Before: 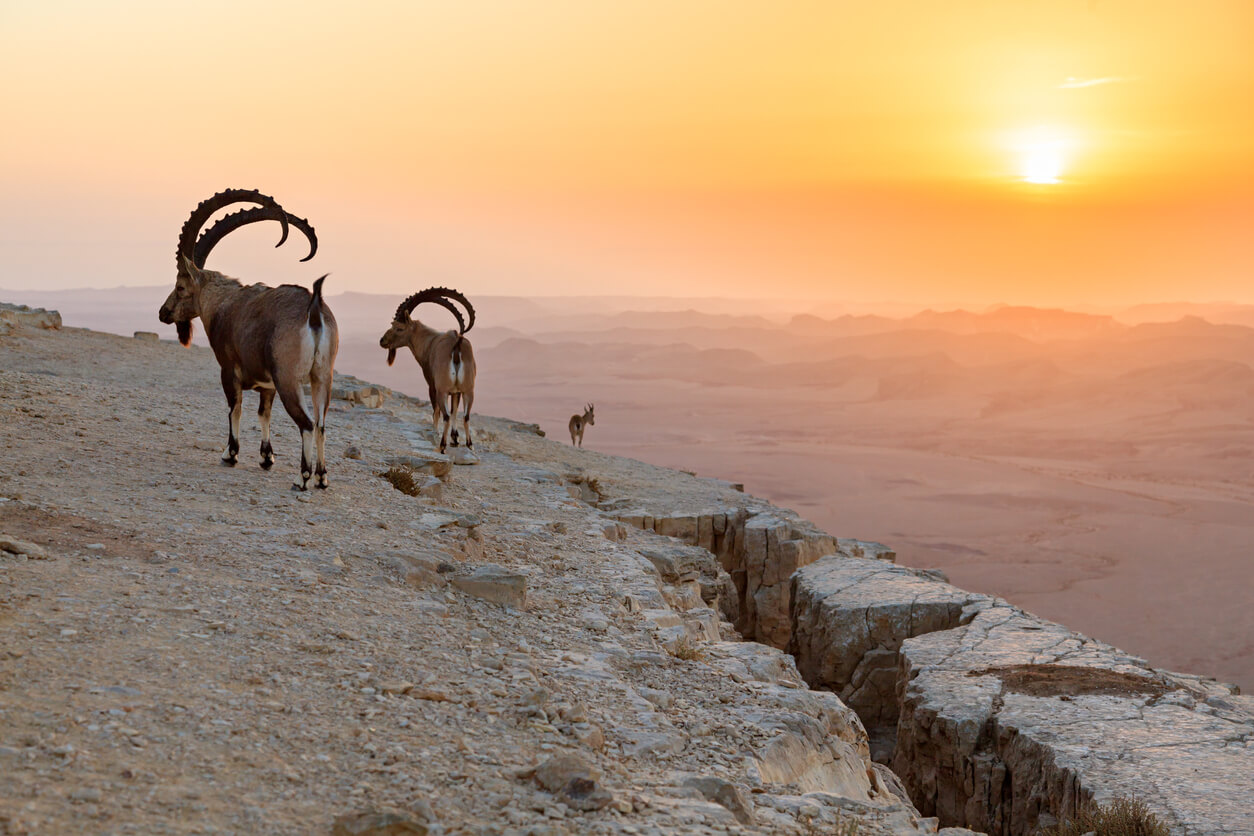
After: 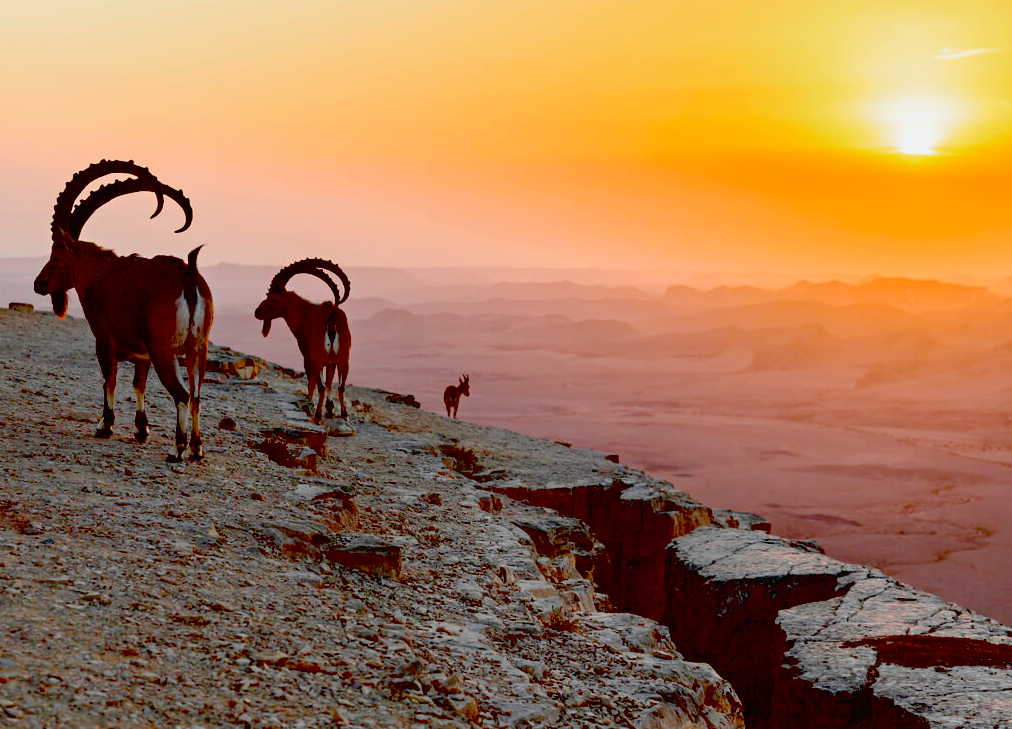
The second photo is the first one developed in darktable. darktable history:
exposure: black level correction 0.098, exposure -0.095 EV, compensate exposure bias true, compensate highlight preservation false
crop: left 10.016%, top 3.553%, right 9.241%, bottom 9.175%
tone curve: curves: ch0 [(0, 0.012) (0.036, 0.035) (0.274, 0.288) (0.504, 0.536) (0.844, 0.84) (1, 0.983)]; ch1 [(0, 0) (0.389, 0.403) (0.462, 0.486) (0.499, 0.498) (0.511, 0.502) (0.536, 0.547) (0.567, 0.588) (0.626, 0.645) (0.749, 0.781) (1, 1)]; ch2 [(0, 0) (0.457, 0.486) (0.5, 0.5) (0.56, 0.551) (0.615, 0.607) (0.704, 0.732) (1, 1)], color space Lab, independent channels, preserve colors none
